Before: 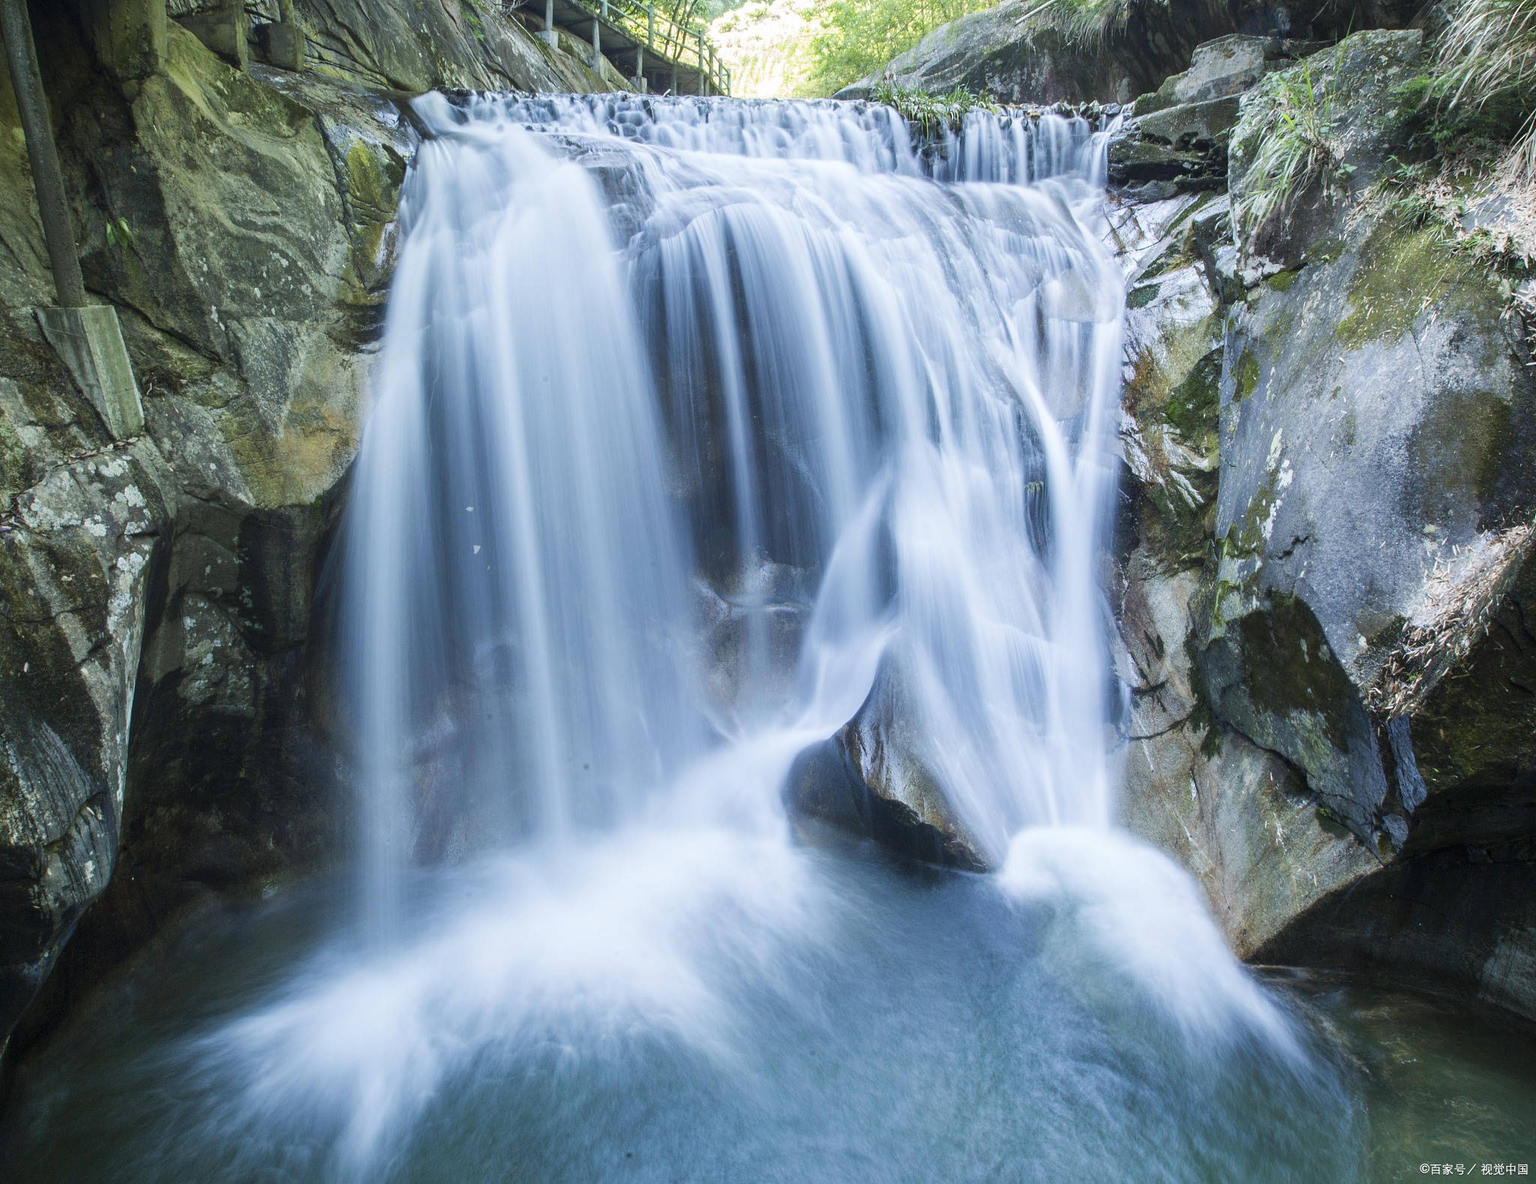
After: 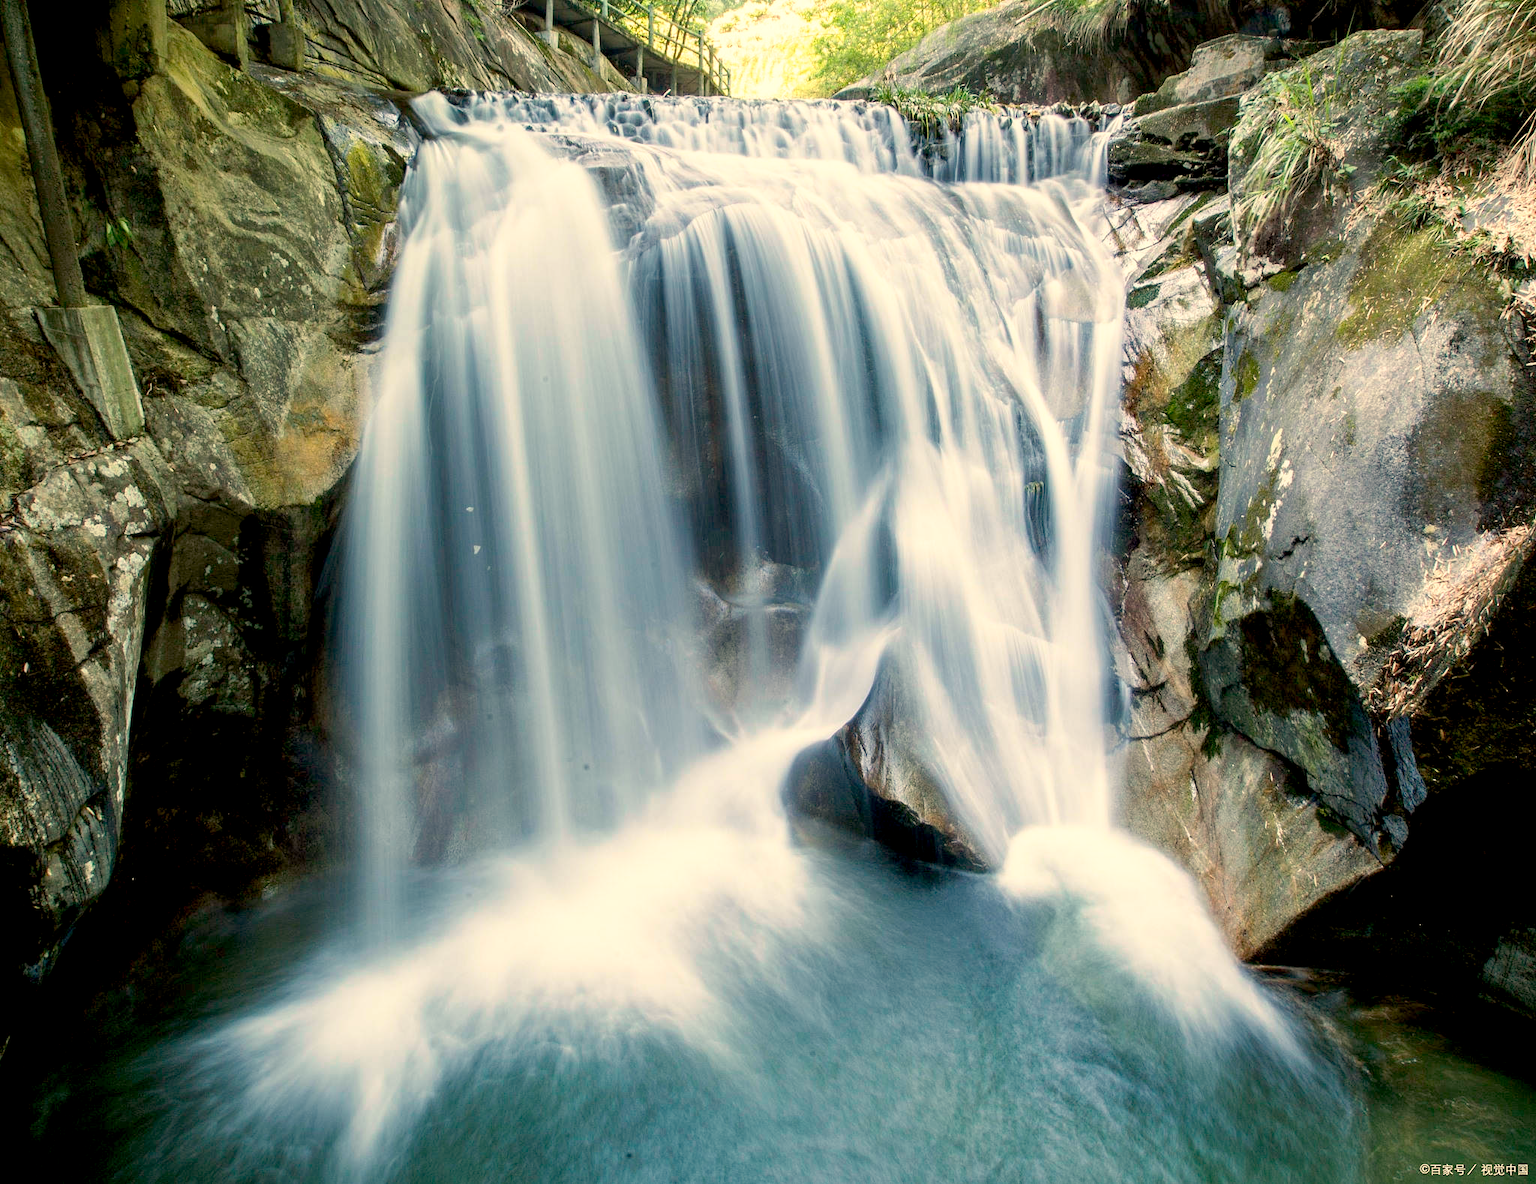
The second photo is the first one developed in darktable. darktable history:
base curve: curves: ch0 [(0.017, 0) (0.425, 0.441) (0.844, 0.933) (1, 1)], preserve colors none
white balance: red 1.123, blue 0.83
